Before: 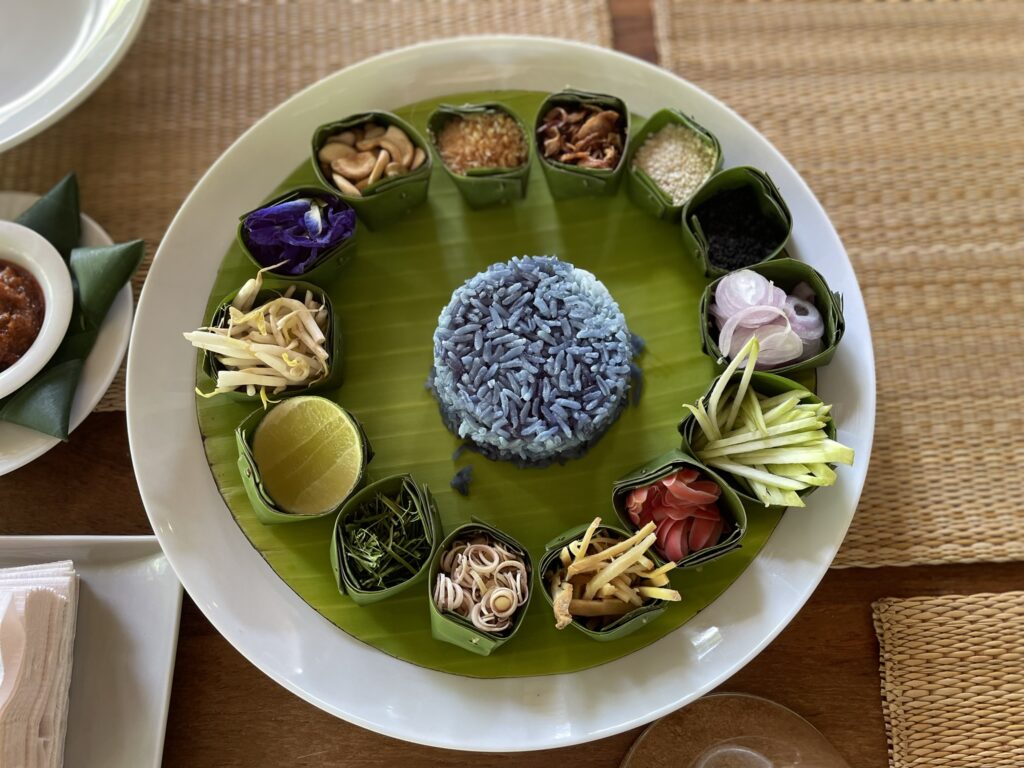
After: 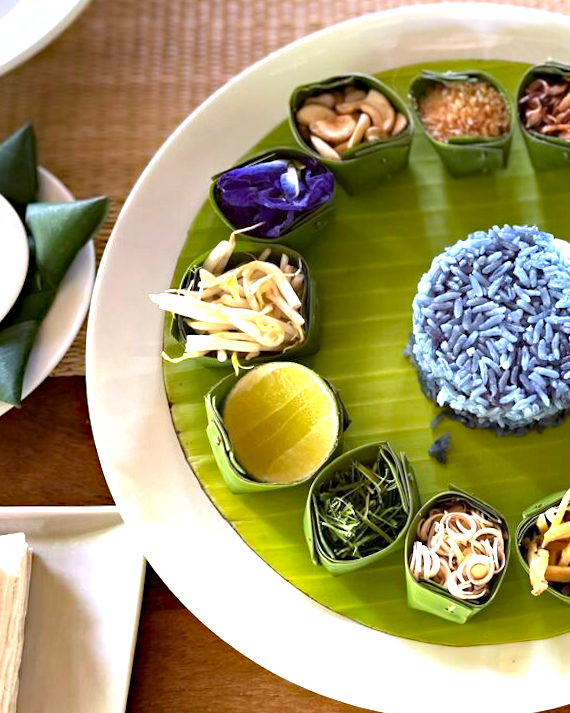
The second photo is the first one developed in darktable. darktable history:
haze removal: strength 0.29, distance 0.25, compatibility mode true, adaptive false
rotate and perspective: rotation 0.679°, lens shift (horizontal) 0.136, crop left 0.009, crop right 0.991, crop top 0.078, crop bottom 0.95
graduated density: hue 238.83°, saturation 50%
crop: left 5.114%, right 38.589%
white balance: emerald 1
exposure: black level correction 0.001, exposure 1.735 EV, compensate highlight preservation false
